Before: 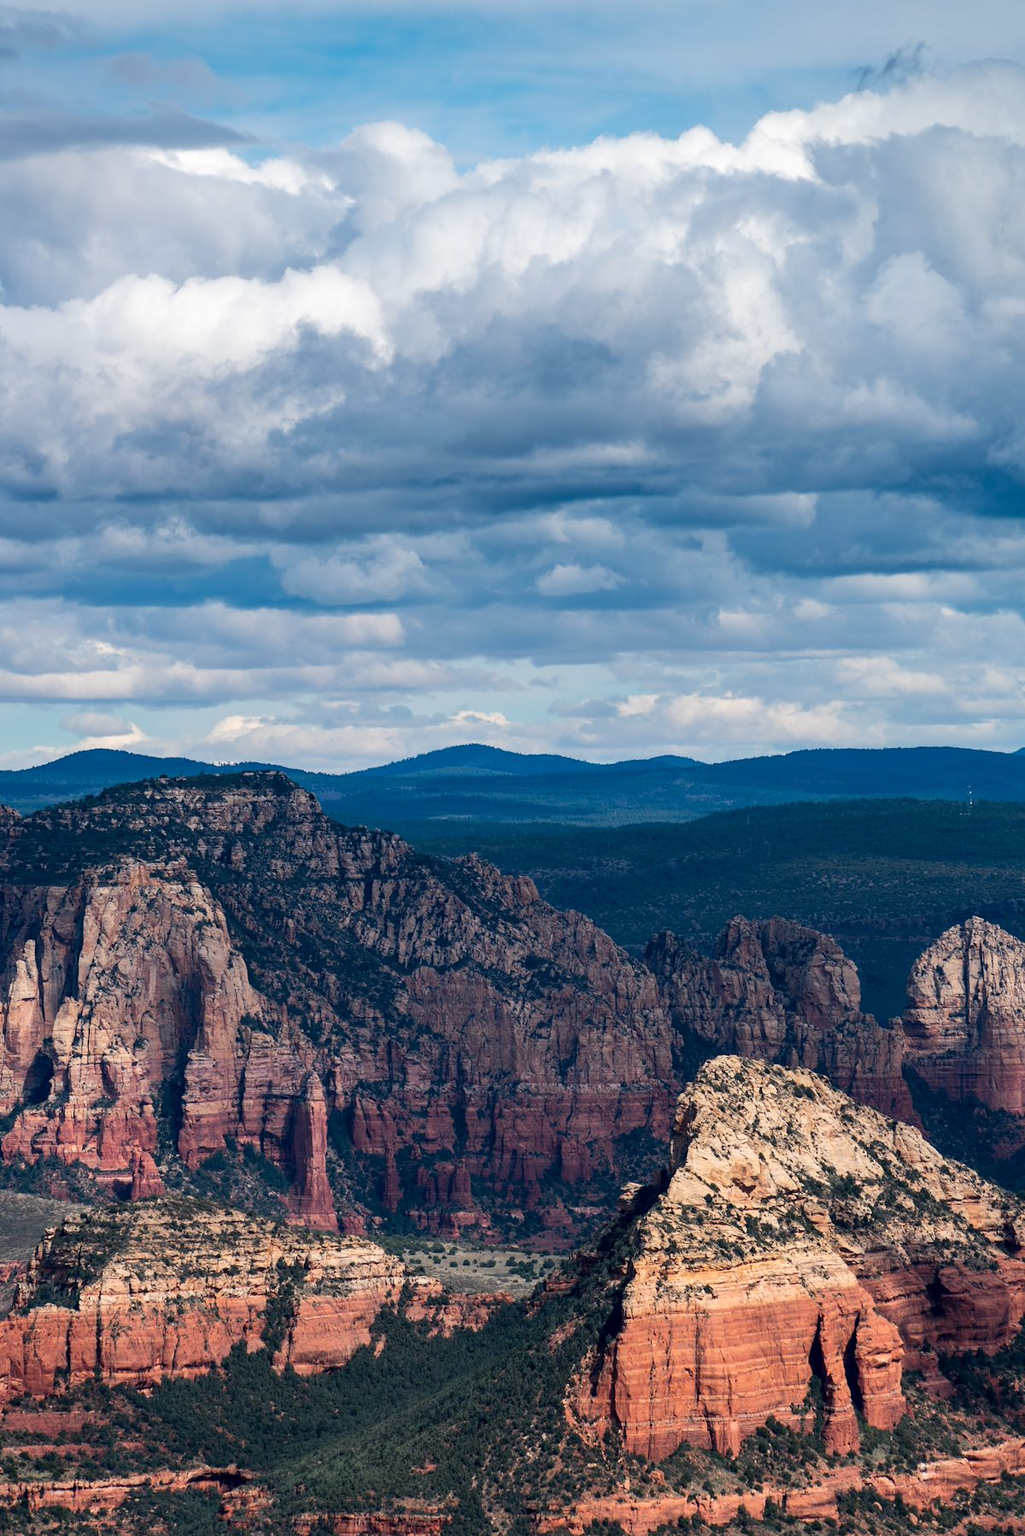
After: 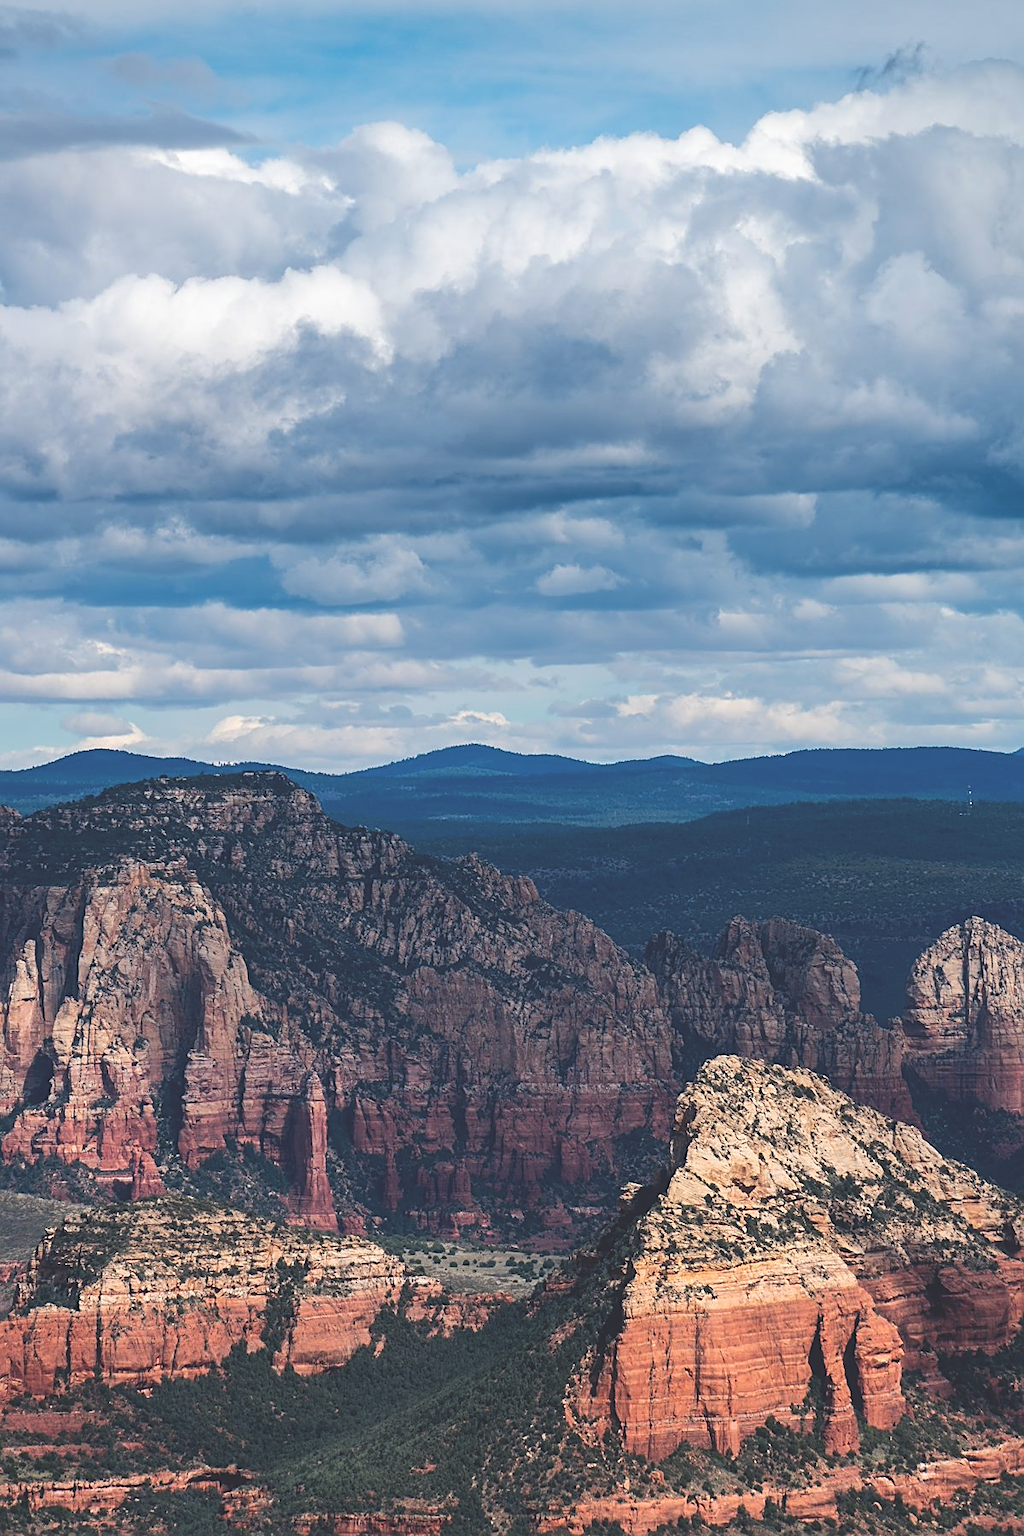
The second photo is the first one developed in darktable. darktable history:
sharpen: on, module defaults
exposure: black level correction -0.028, compensate highlight preservation false
